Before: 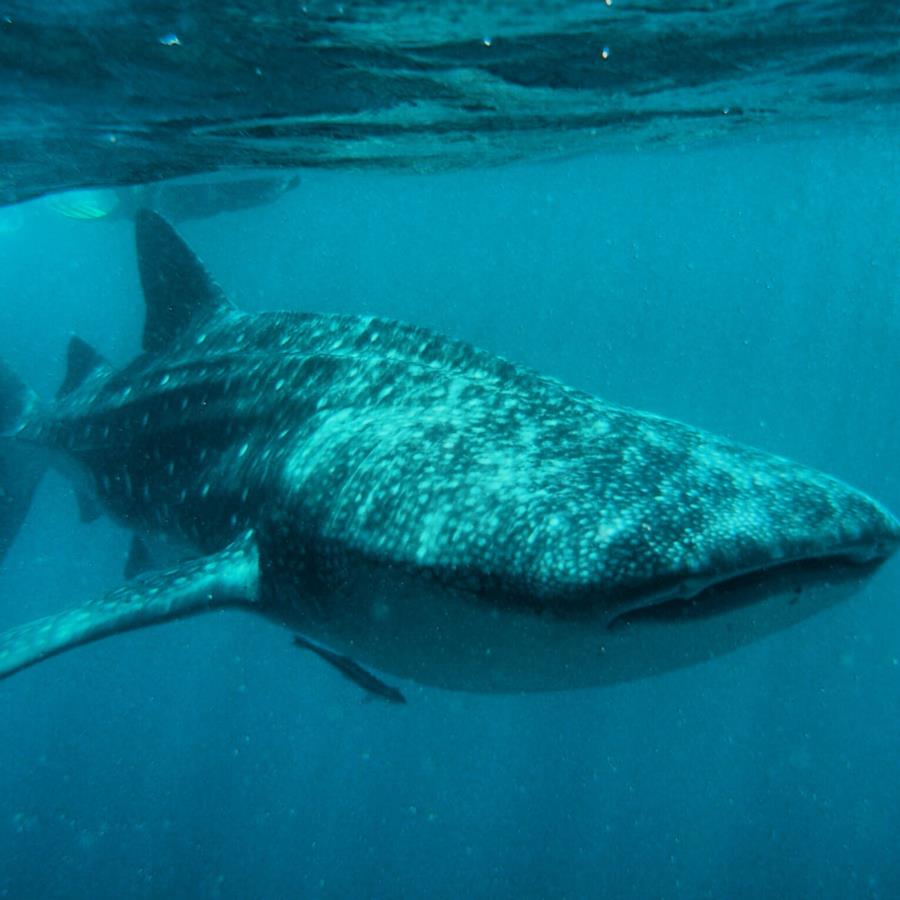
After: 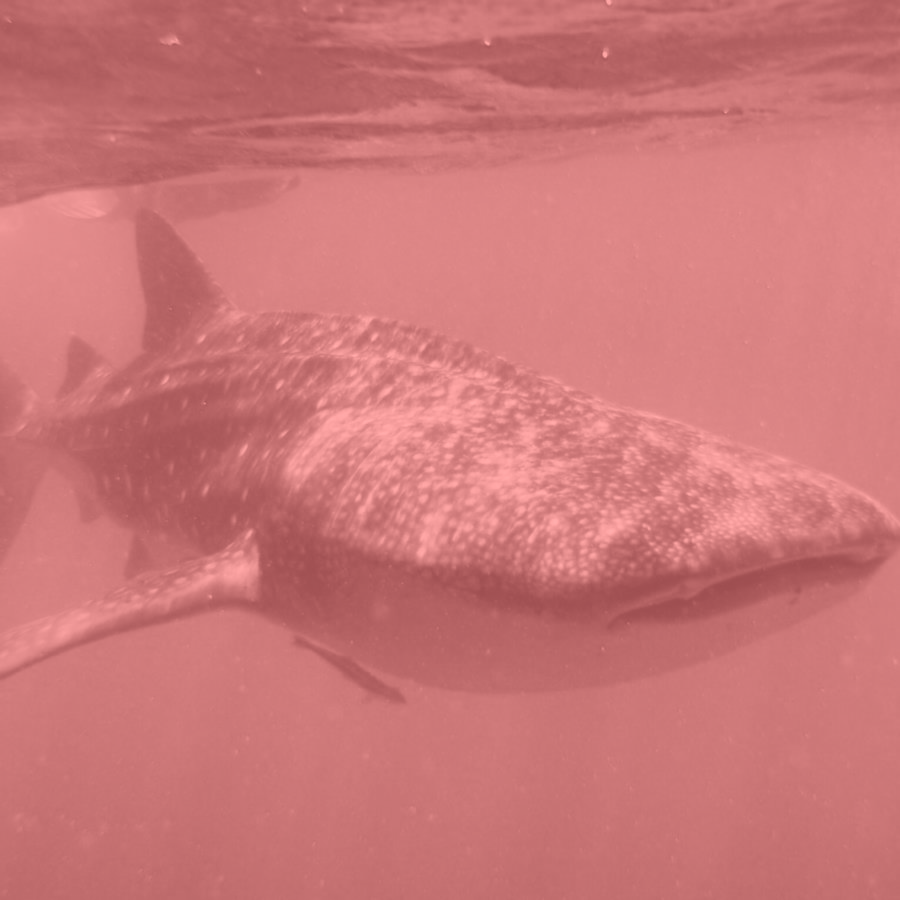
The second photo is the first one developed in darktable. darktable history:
exposure: exposure -0.462 EV, compensate highlight preservation false
colorize: saturation 51%, source mix 50.67%, lightness 50.67%
graduated density: density 0.38 EV, hardness 21%, rotation -6.11°, saturation 32%
